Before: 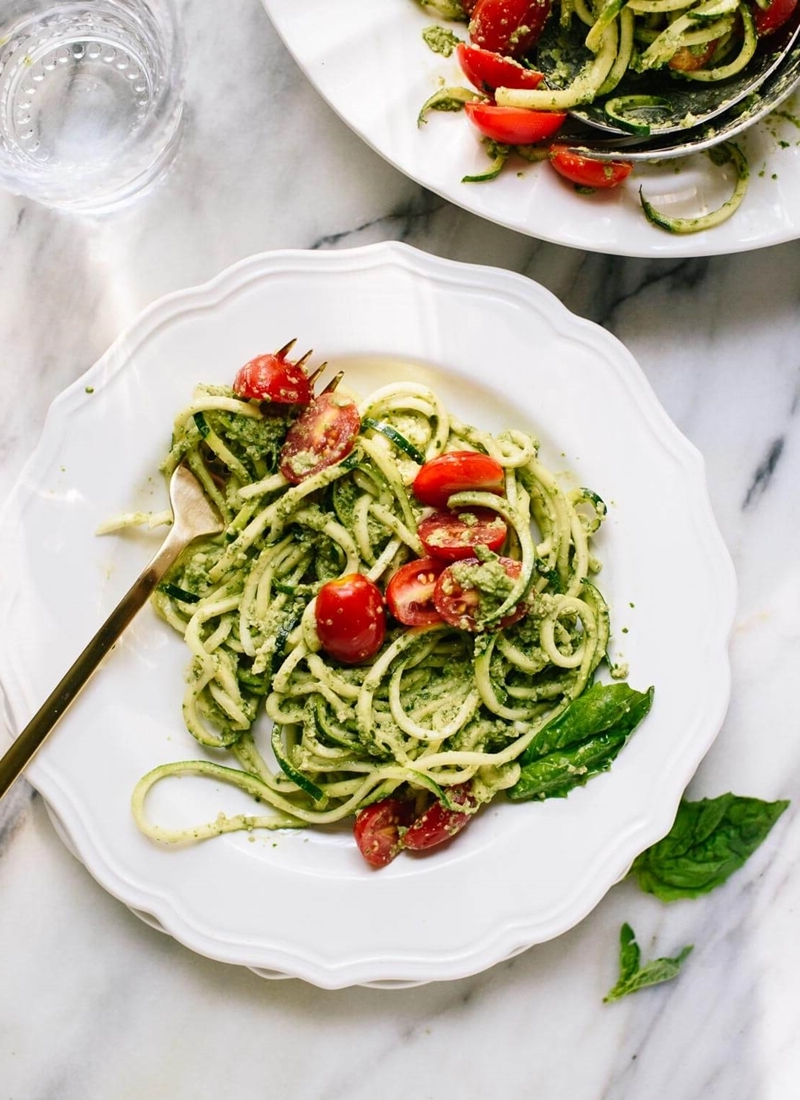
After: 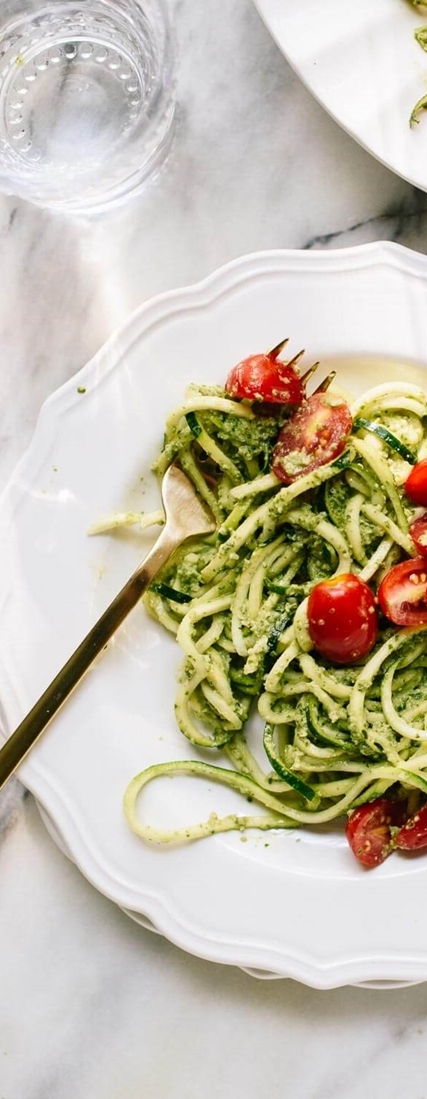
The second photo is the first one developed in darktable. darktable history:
crop: left 1.02%, right 45.55%, bottom 0.089%
